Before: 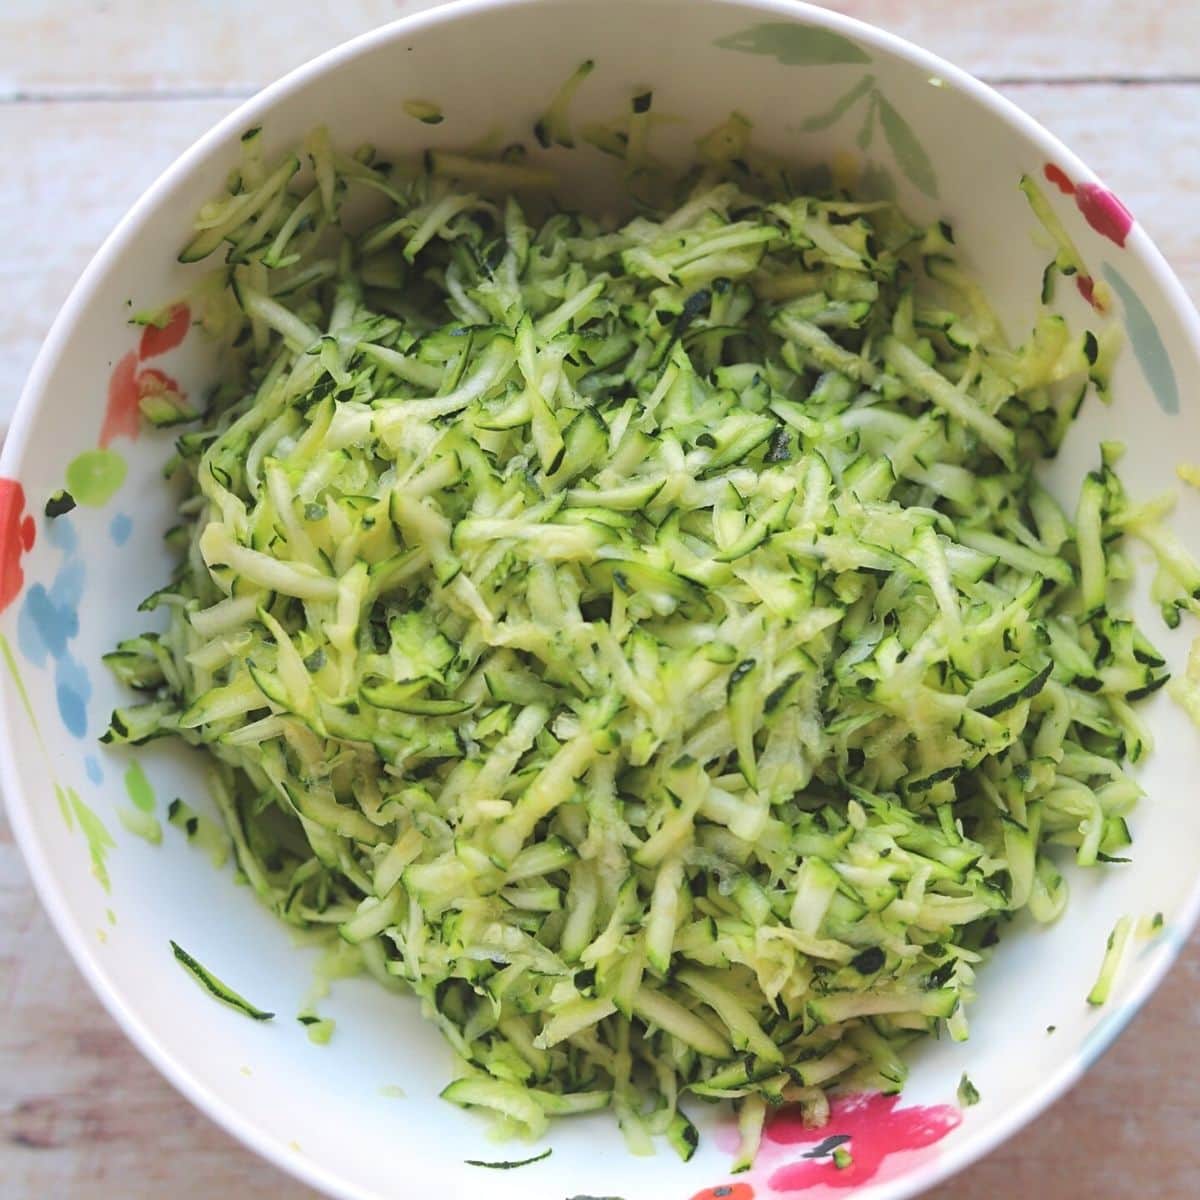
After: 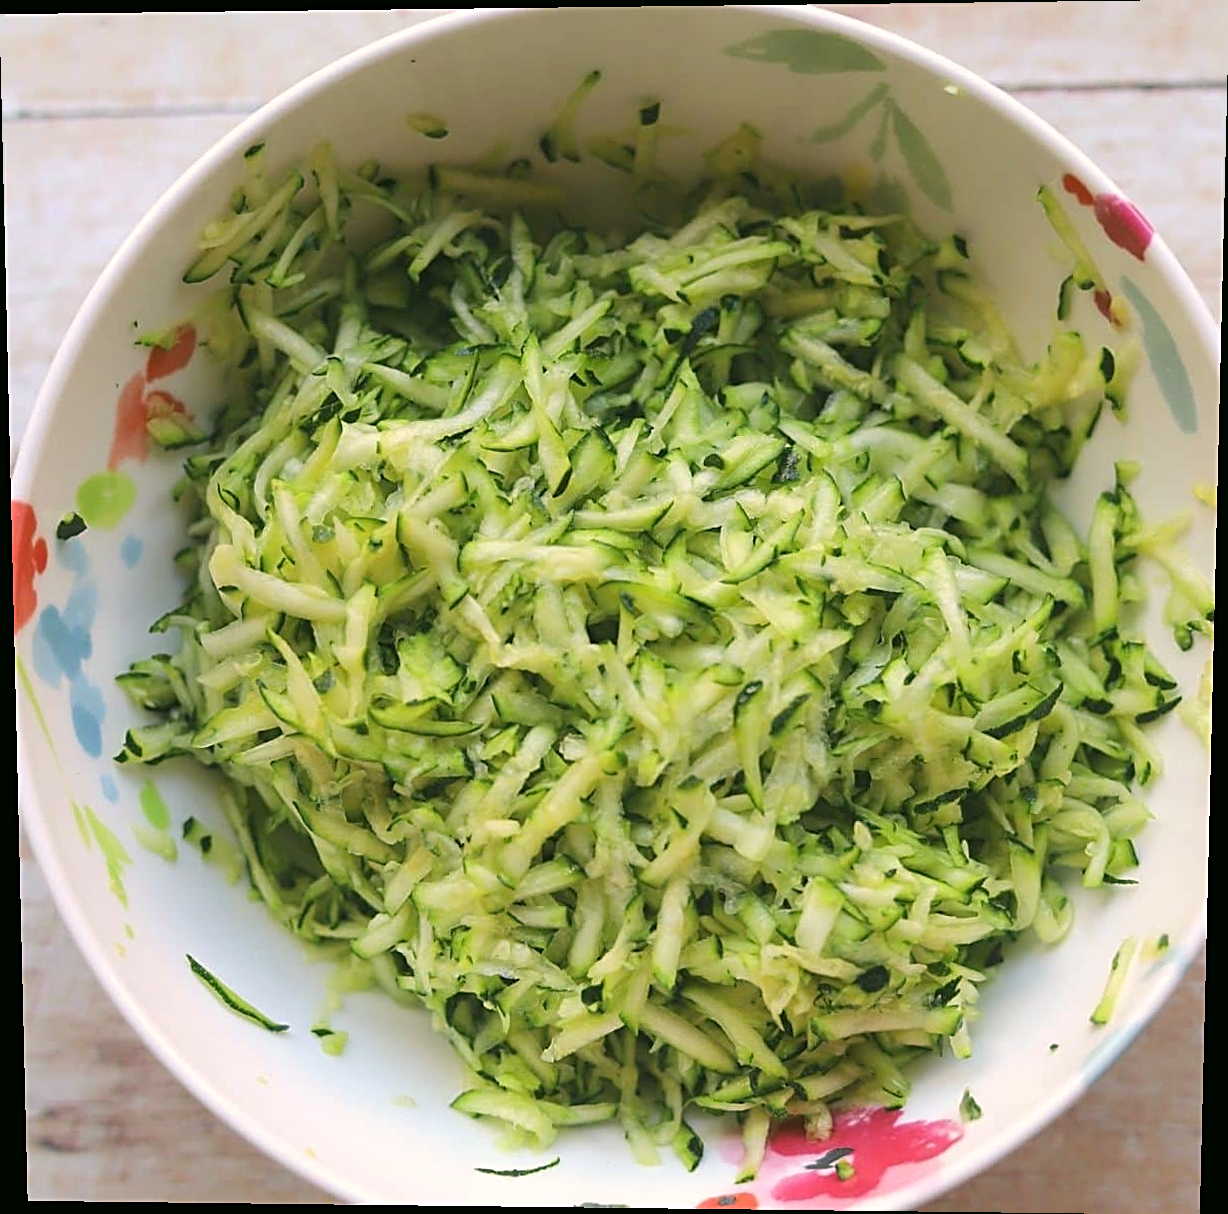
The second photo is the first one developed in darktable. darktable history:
sharpen: on, module defaults
rotate and perspective: lens shift (vertical) 0.048, lens shift (horizontal) -0.024, automatic cropping off
color correction: highlights a* 4.02, highlights b* 4.98, shadows a* -7.55, shadows b* 4.98
